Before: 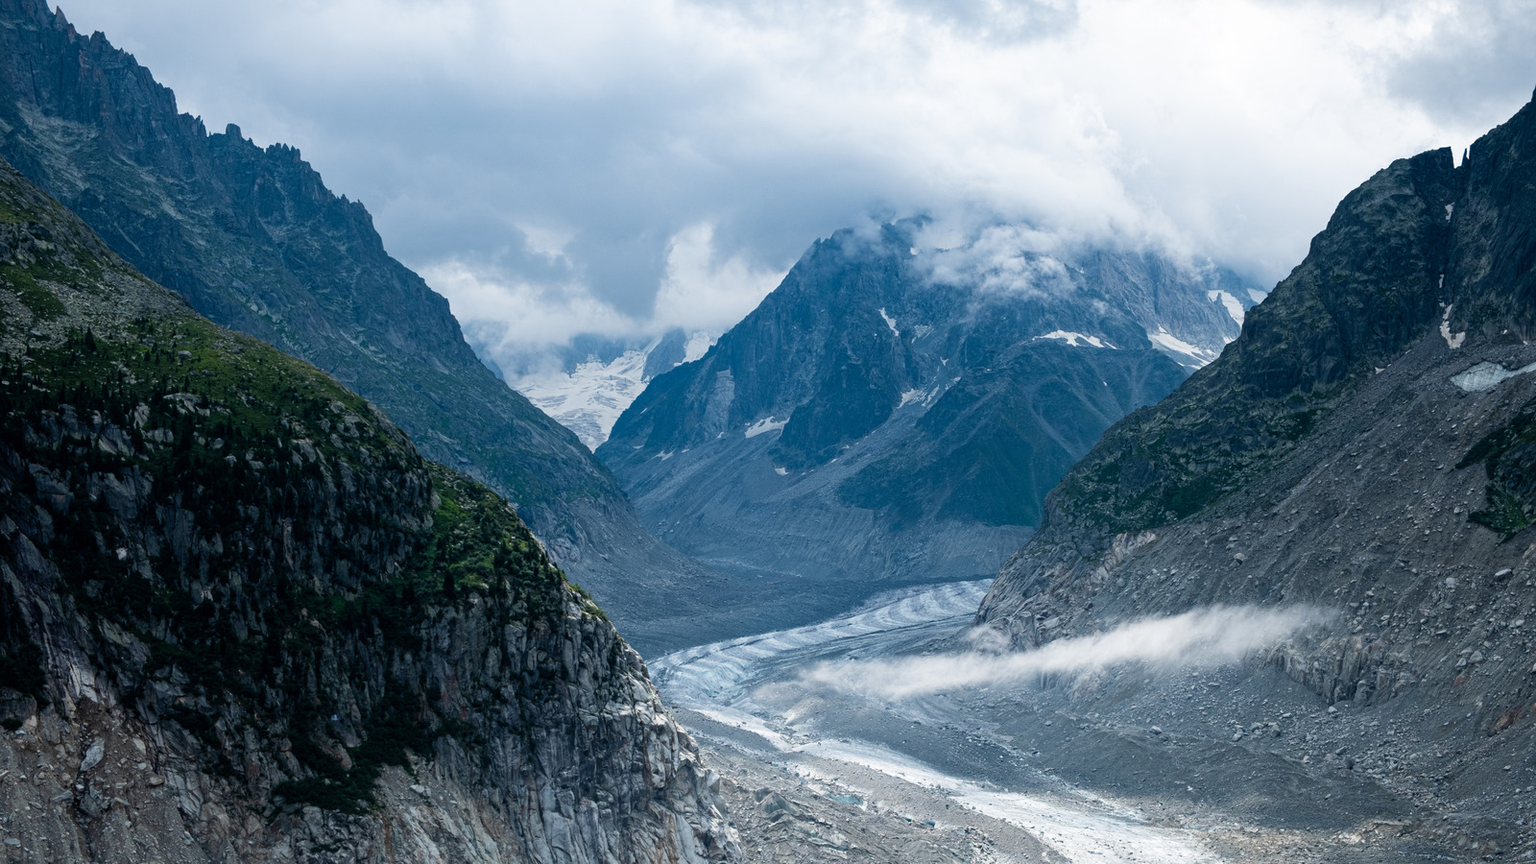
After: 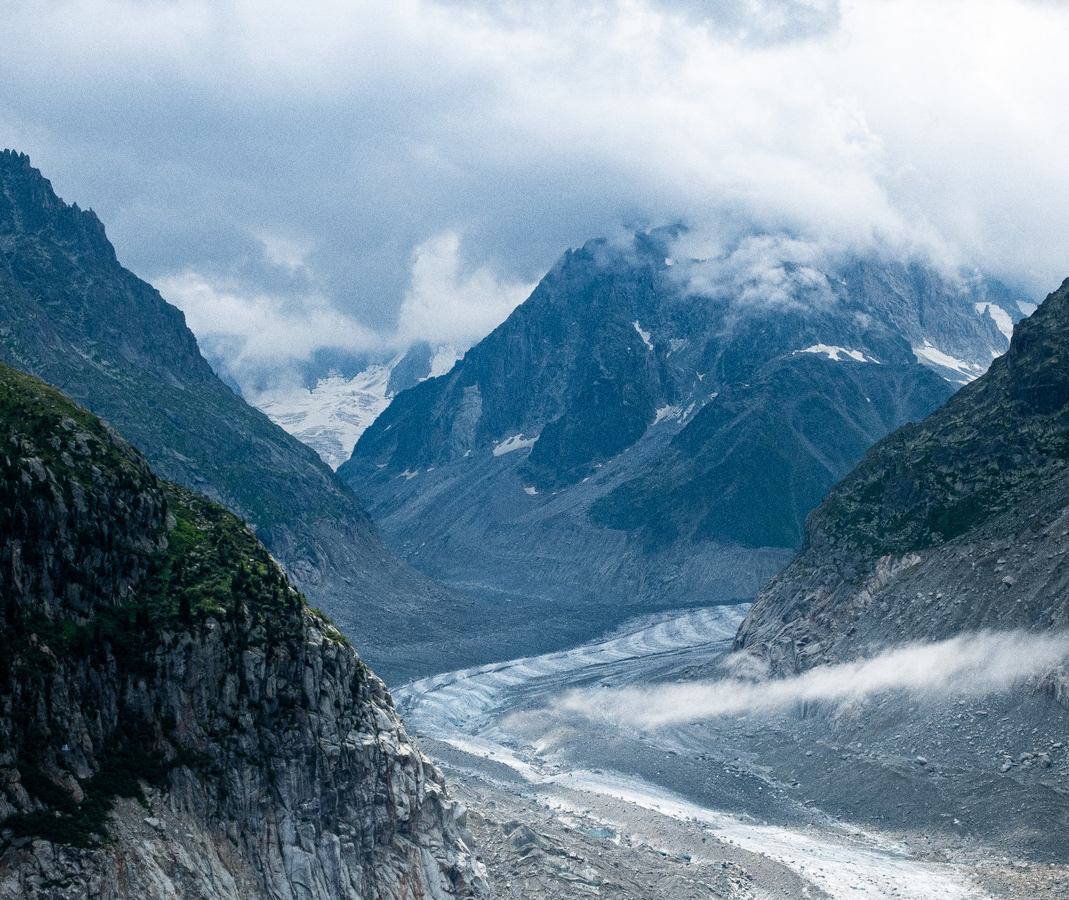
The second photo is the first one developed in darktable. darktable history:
crop and rotate: left 17.732%, right 15.423%
grain: coarseness 0.09 ISO
